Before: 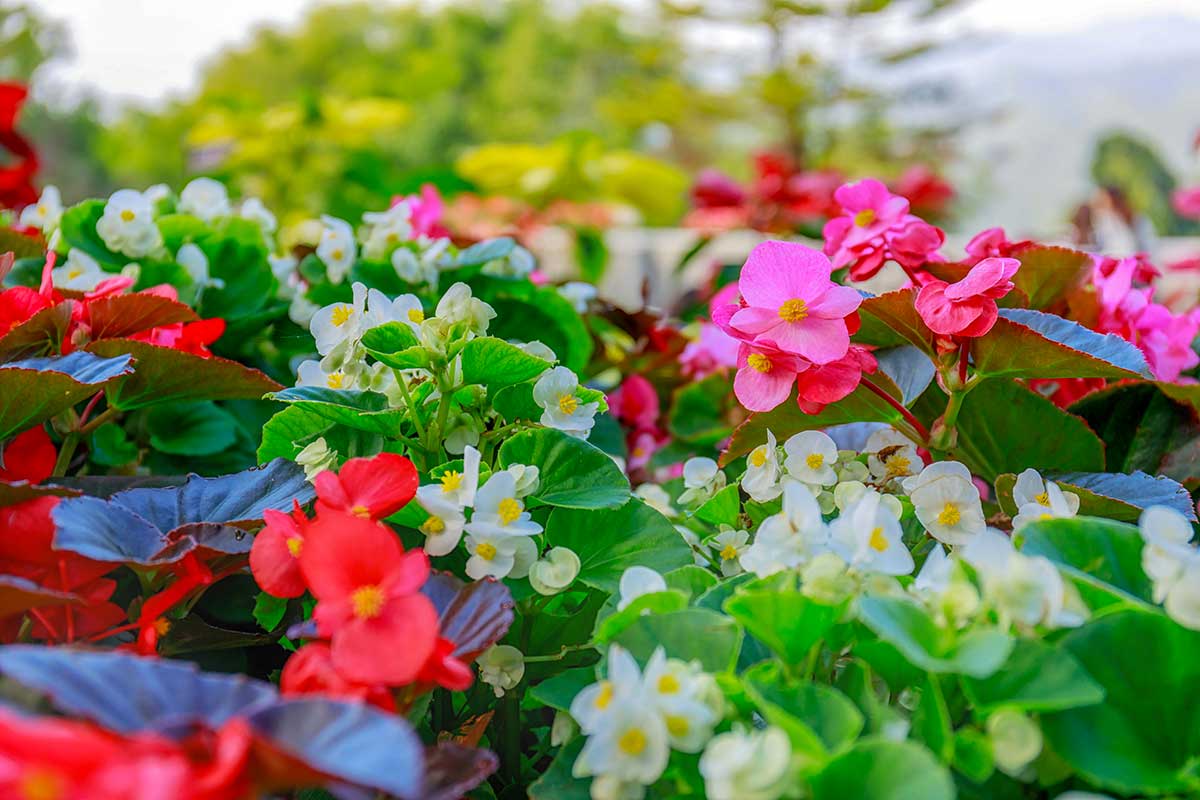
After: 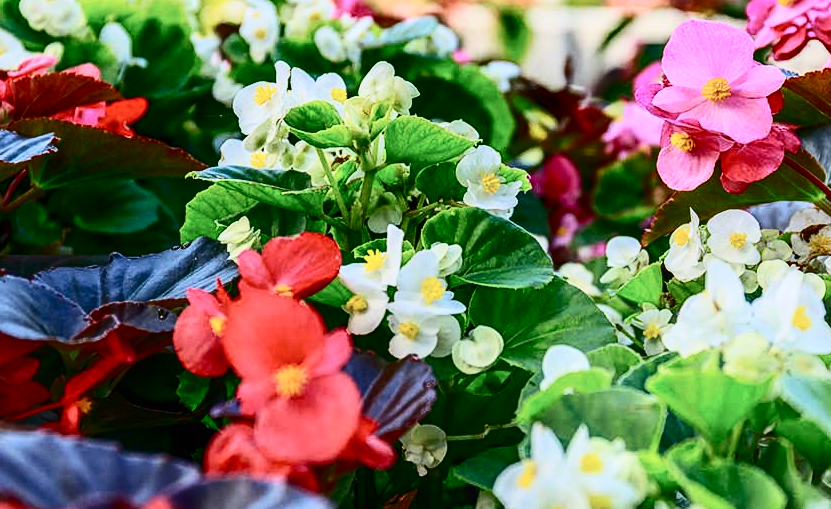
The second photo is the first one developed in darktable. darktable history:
crop: left 6.488%, top 27.668%, right 24.183%, bottom 8.656%
contrast brightness saturation: contrast 0.5, saturation -0.1
